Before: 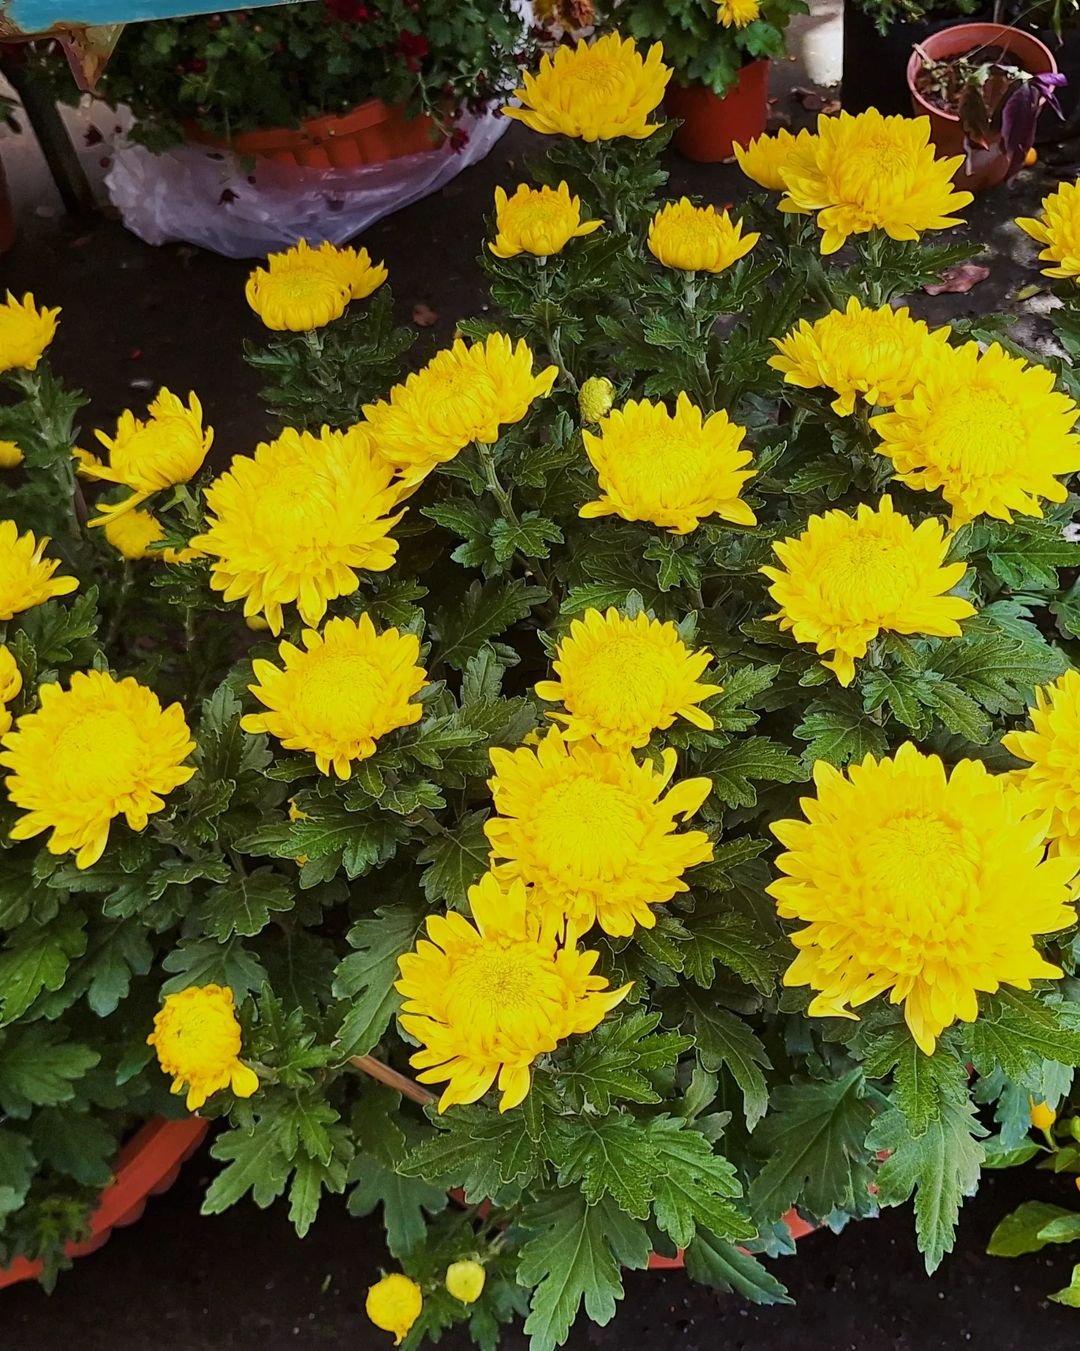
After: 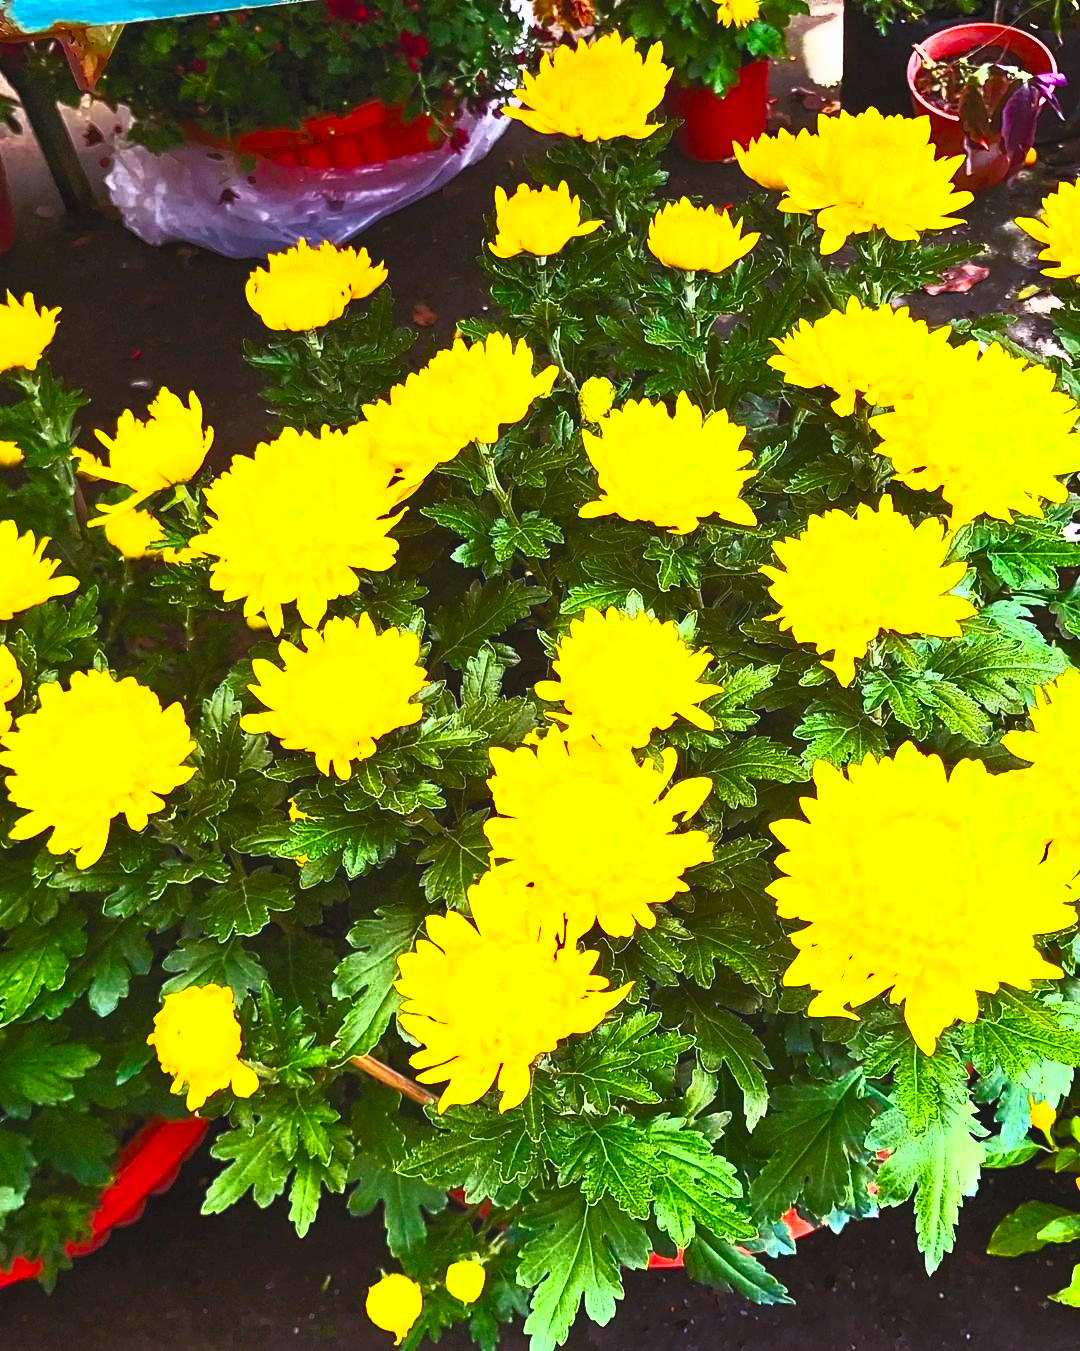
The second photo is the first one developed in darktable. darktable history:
contrast brightness saturation: contrast 1, brightness 1, saturation 1
tone curve: color space Lab, linked channels, preserve colors none
